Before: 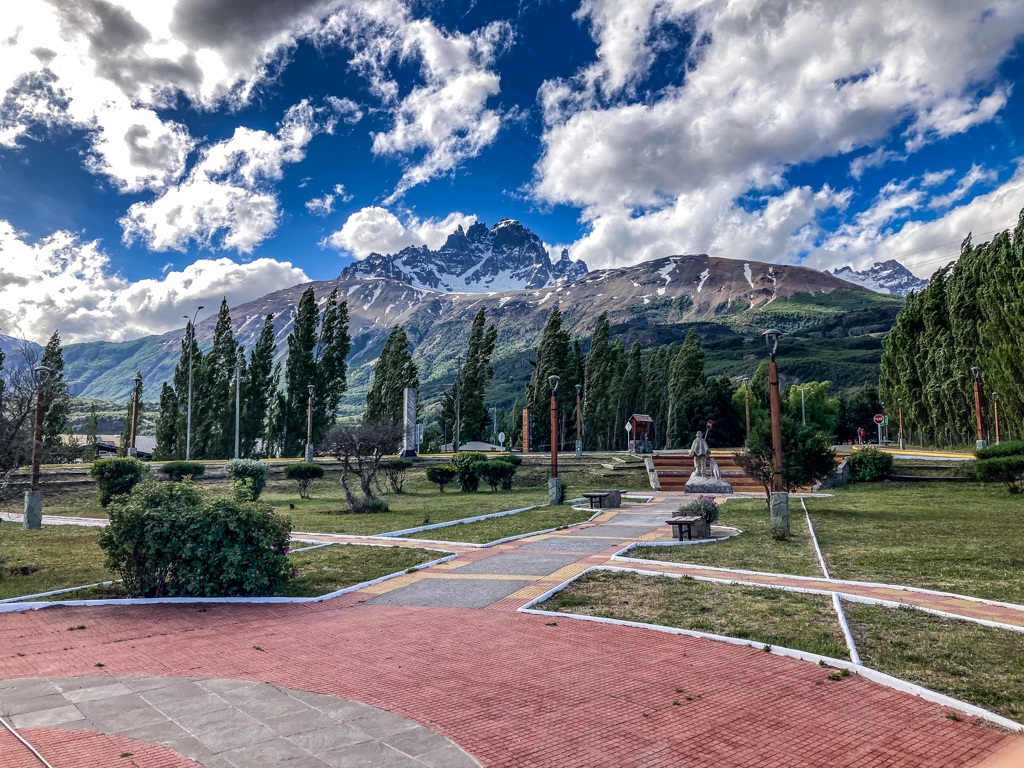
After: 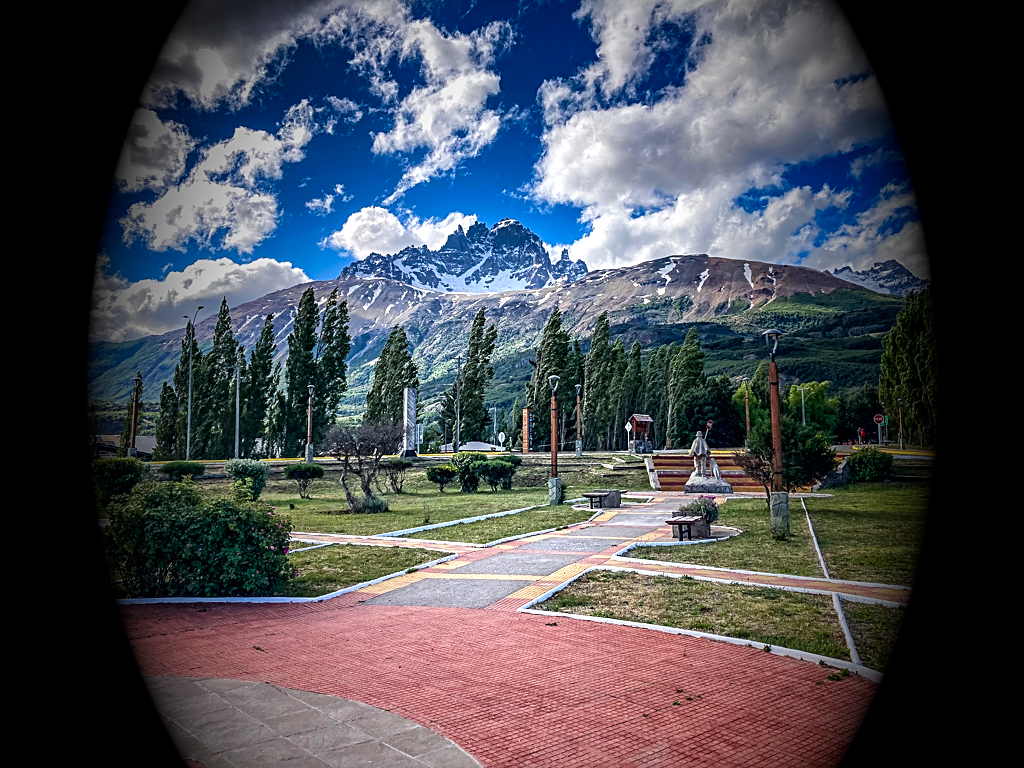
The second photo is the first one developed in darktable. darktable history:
graduated density: rotation -0.352°, offset 57.64
exposure: black level correction 0, exposure 1.2 EV, compensate highlight preservation false
vignetting: fall-off start 15.9%, fall-off radius 100%, brightness -1, saturation 0.5, width/height ratio 0.719
sharpen: on, module defaults
